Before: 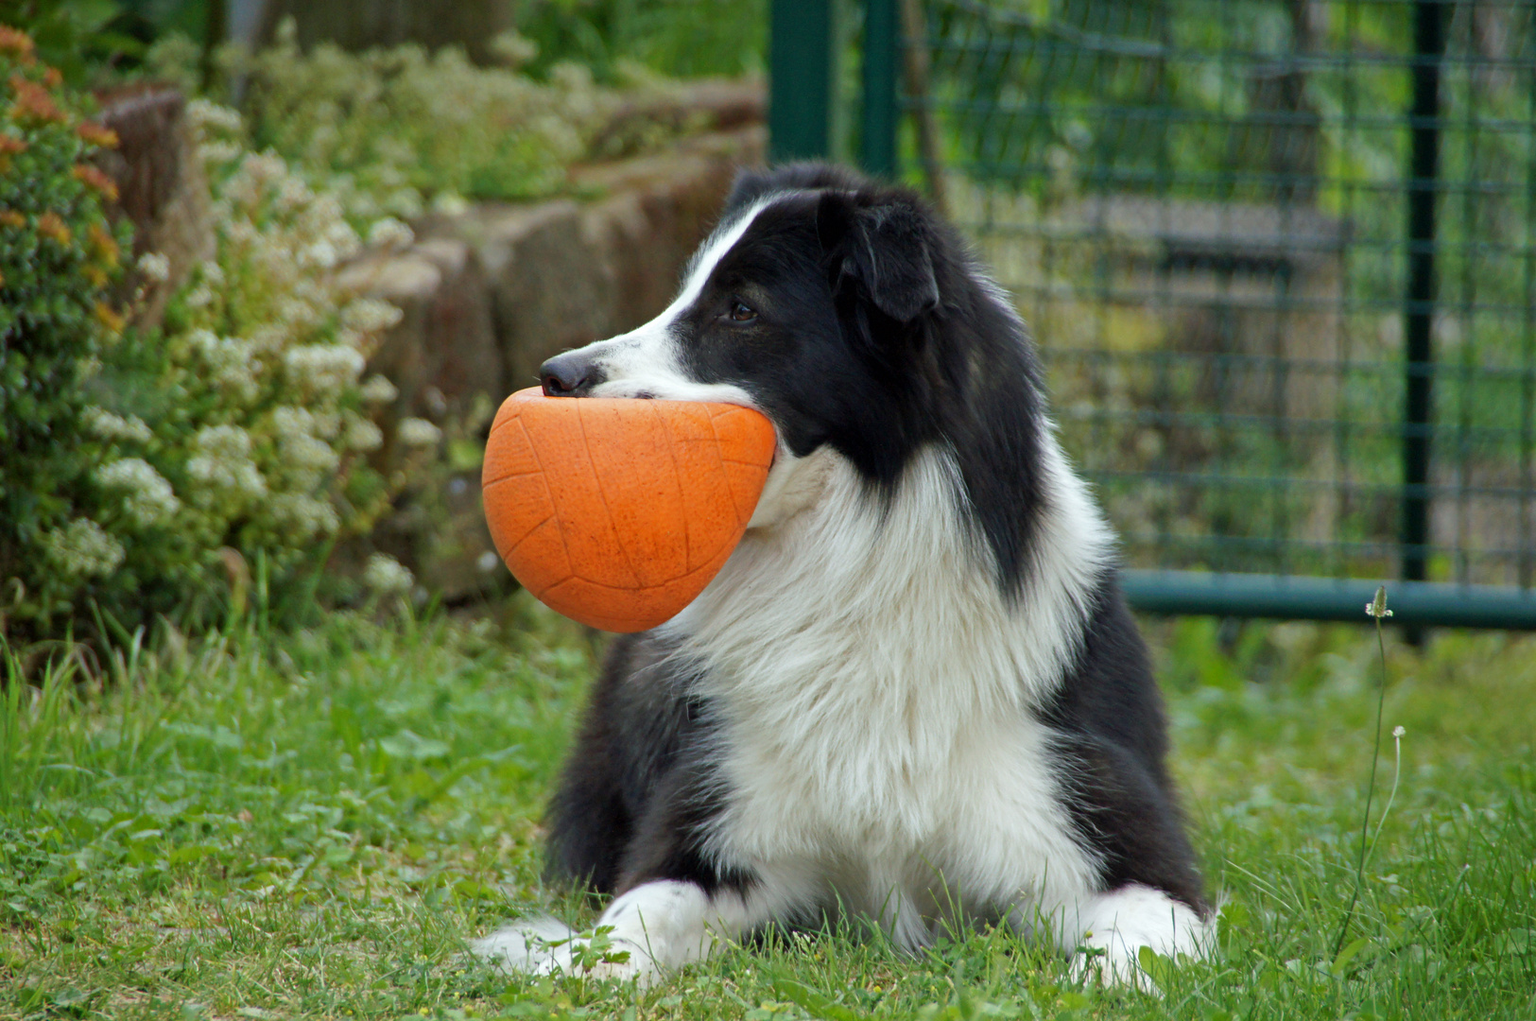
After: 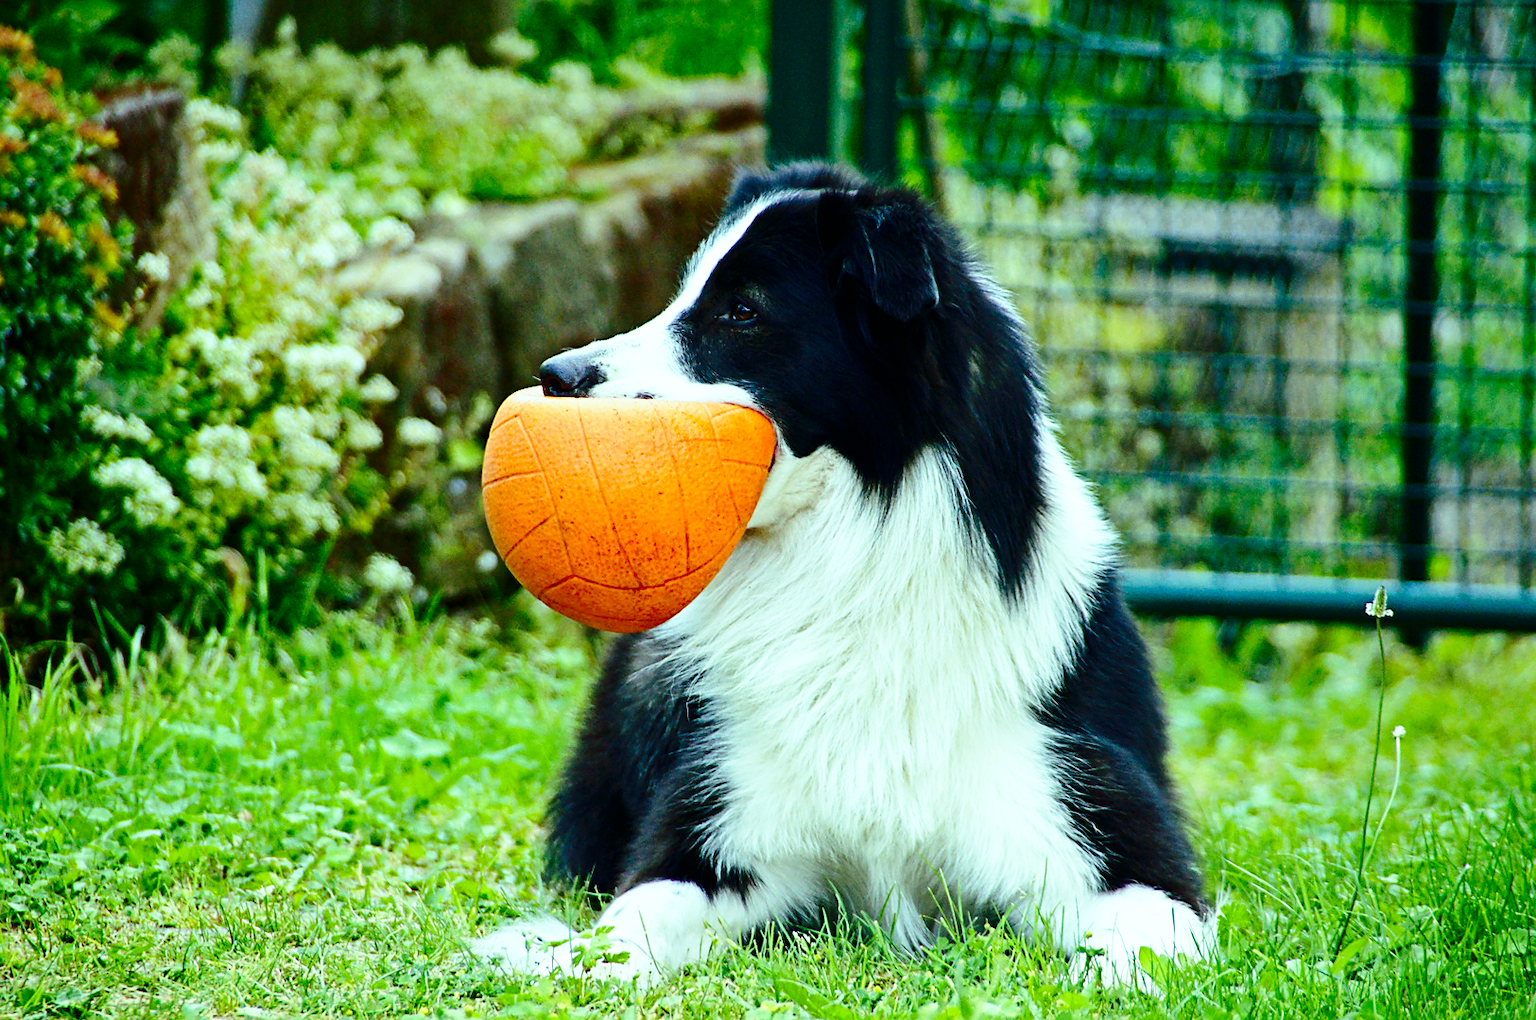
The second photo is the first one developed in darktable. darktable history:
base curve: curves: ch0 [(0, 0) (0.036, 0.037) (0.121, 0.228) (0.46, 0.76) (0.859, 0.983) (1, 1)], preserve colors none
color balance: mode lift, gamma, gain (sRGB), lift [0.997, 0.979, 1.021, 1.011], gamma [1, 1.084, 0.916, 0.998], gain [1, 0.87, 1.13, 1.101], contrast 4.55%, contrast fulcrum 38.24%, output saturation 104.09%
sharpen: on, module defaults
contrast brightness saturation: contrast 0.21, brightness -0.11, saturation 0.21
